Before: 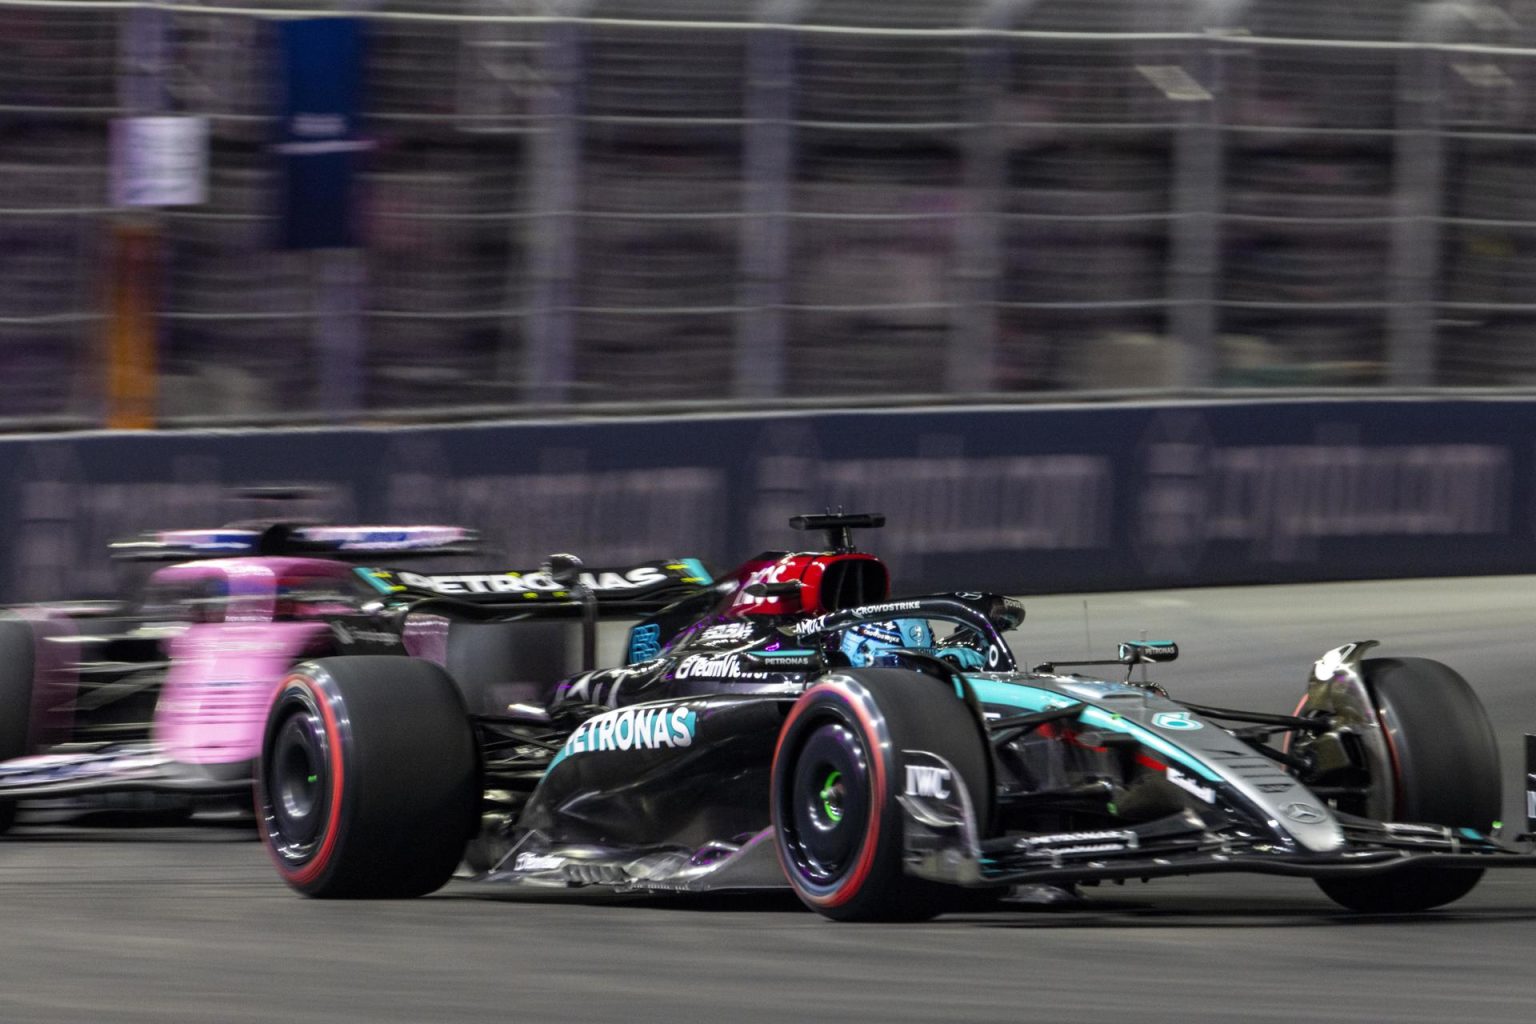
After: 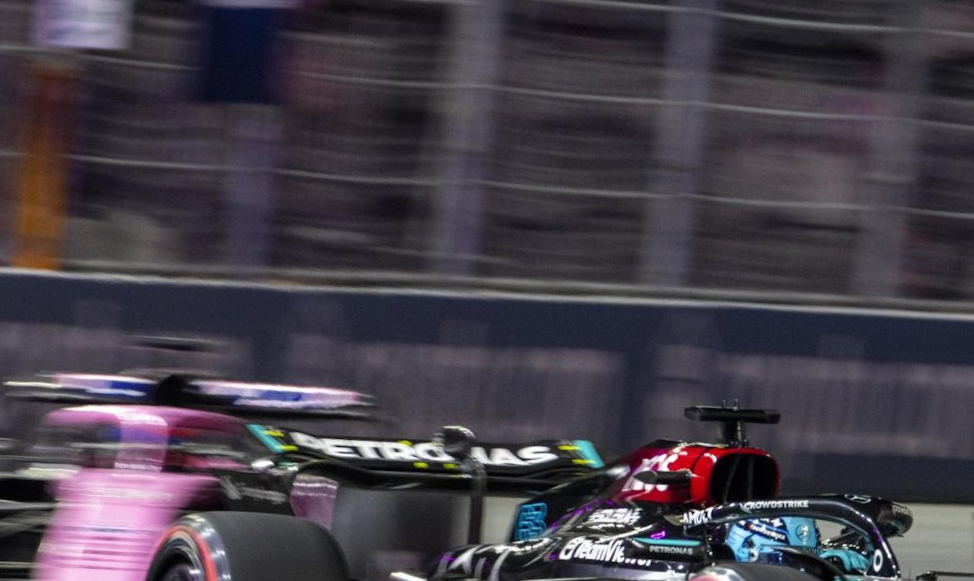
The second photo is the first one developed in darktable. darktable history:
crop and rotate: angle -4.37°, left 1.971%, top 6.694%, right 27.5%, bottom 30.186%
